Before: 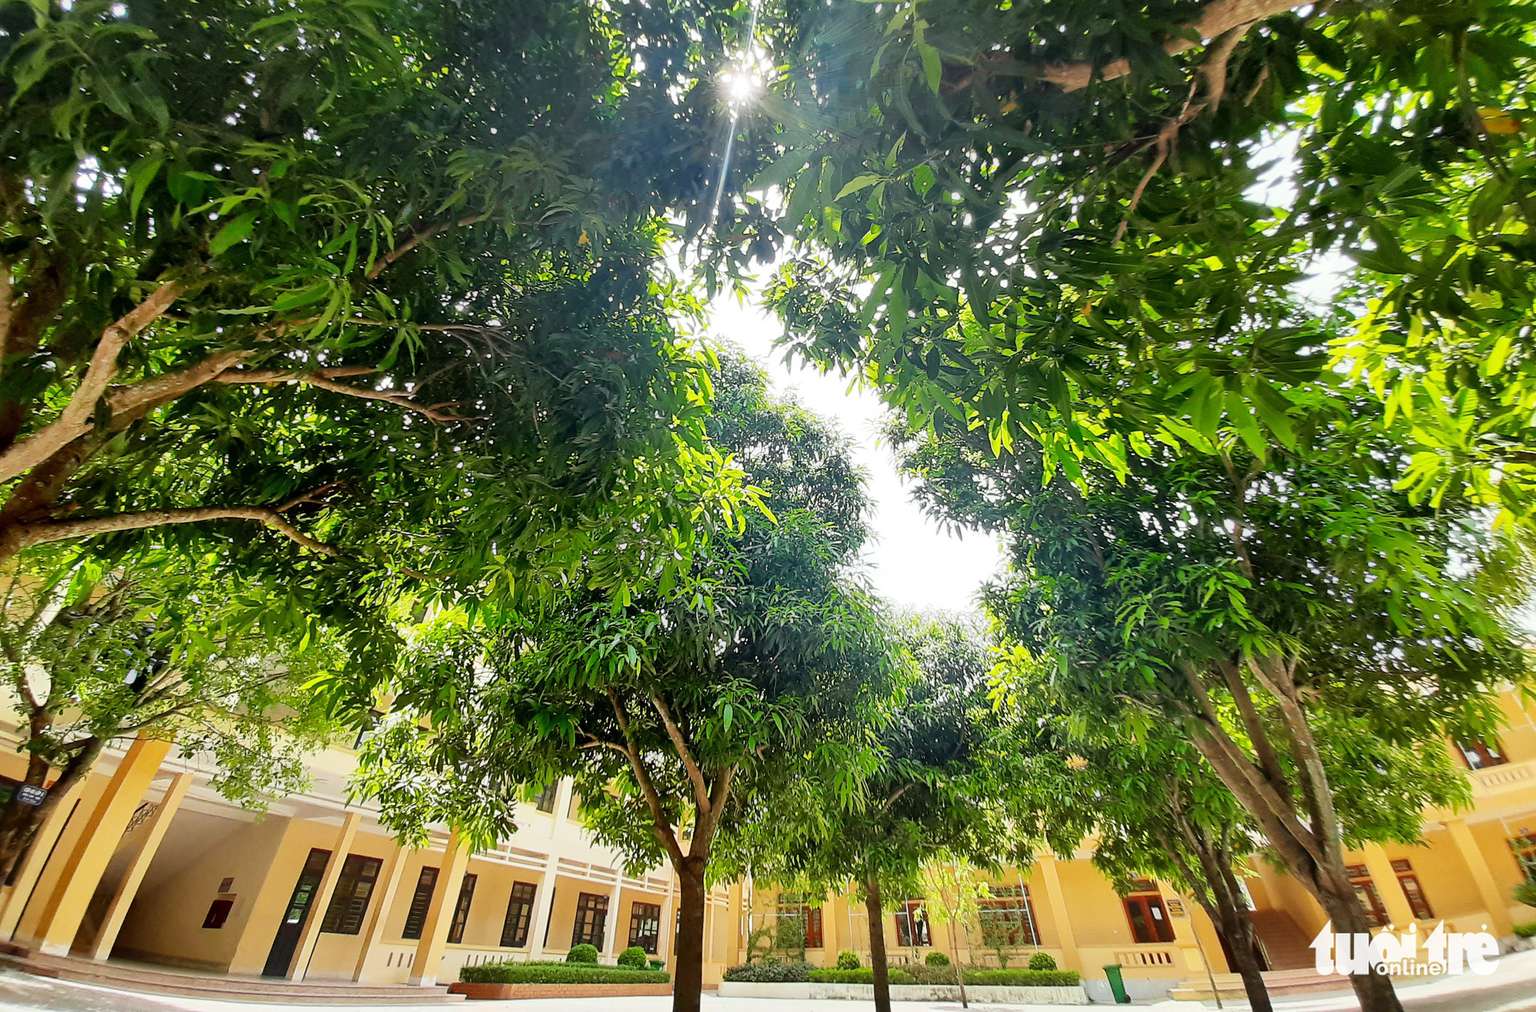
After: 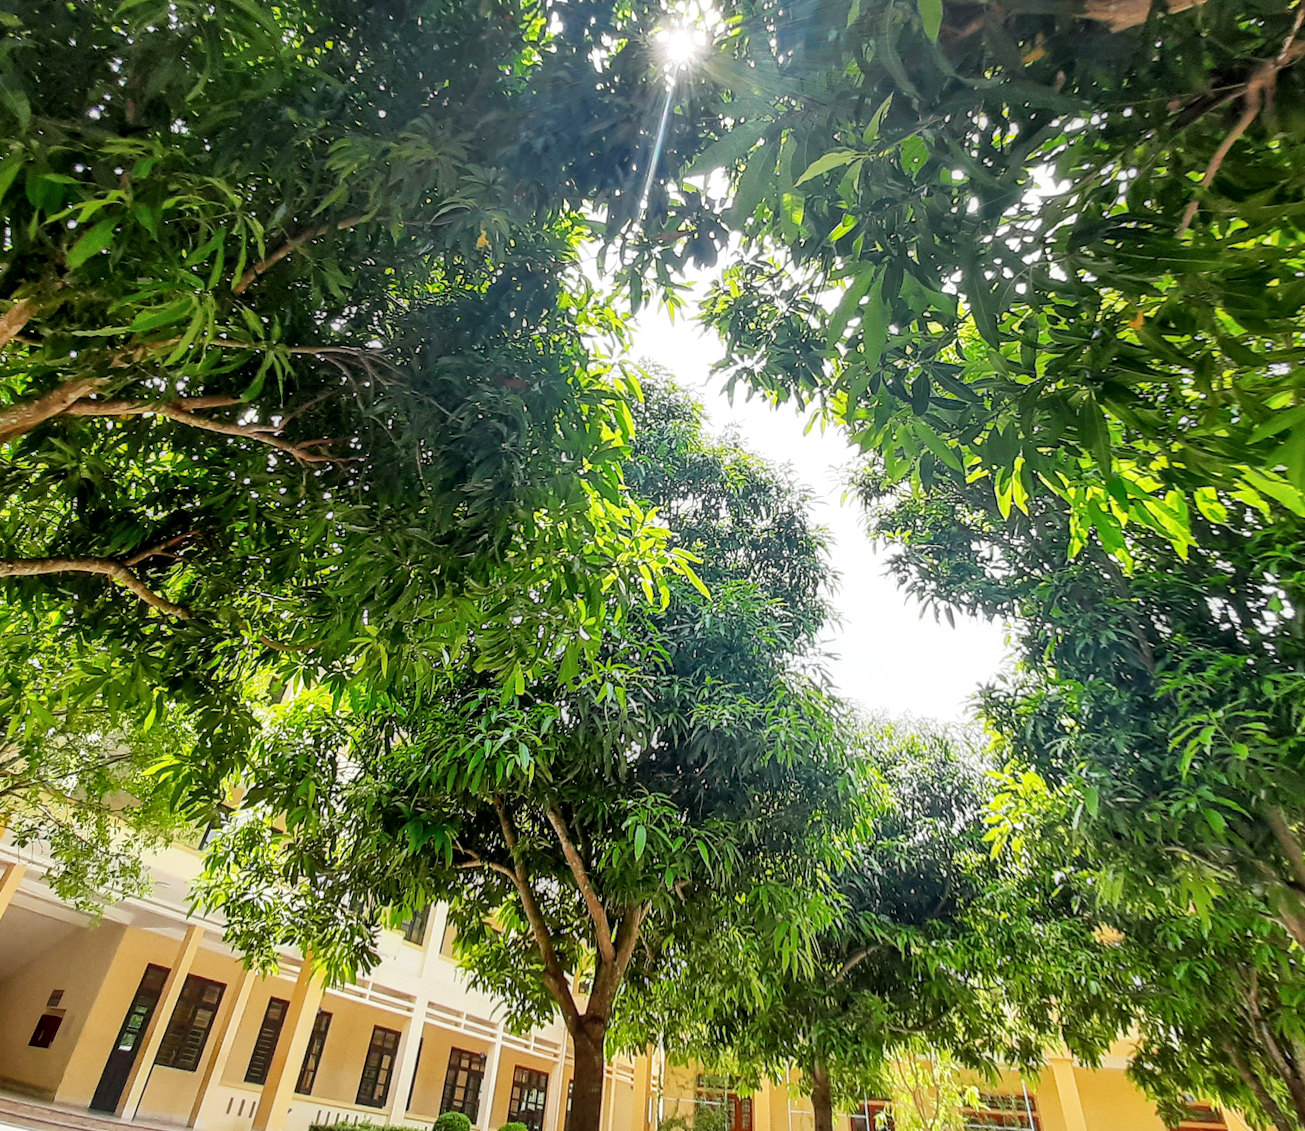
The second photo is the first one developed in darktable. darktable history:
local contrast: on, module defaults
crop and rotate: left 6.617%, right 26.717%
rotate and perspective: rotation 1.69°, lens shift (vertical) -0.023, lens shift (horizontal) -0.291, crop left 0.025, crop right 0.988, crop top 0.092, crop bottom 0.842
